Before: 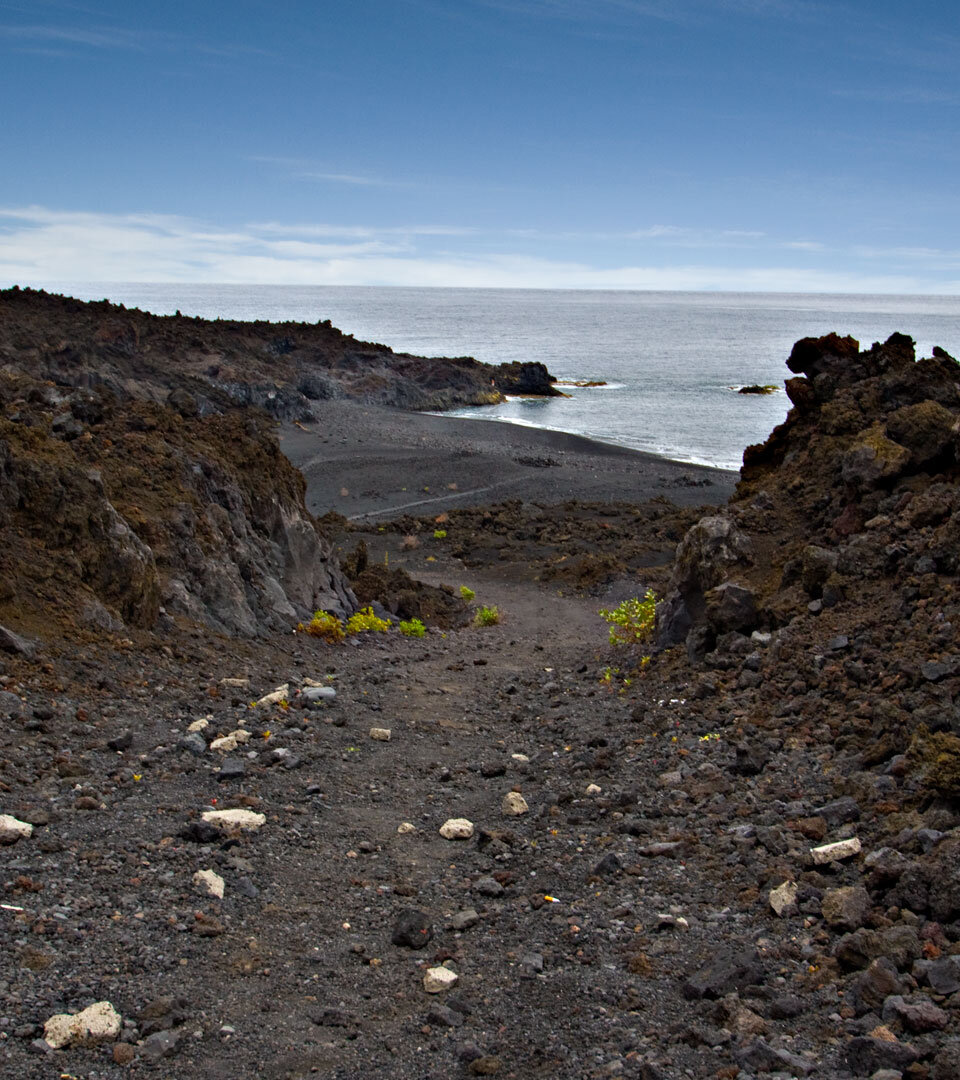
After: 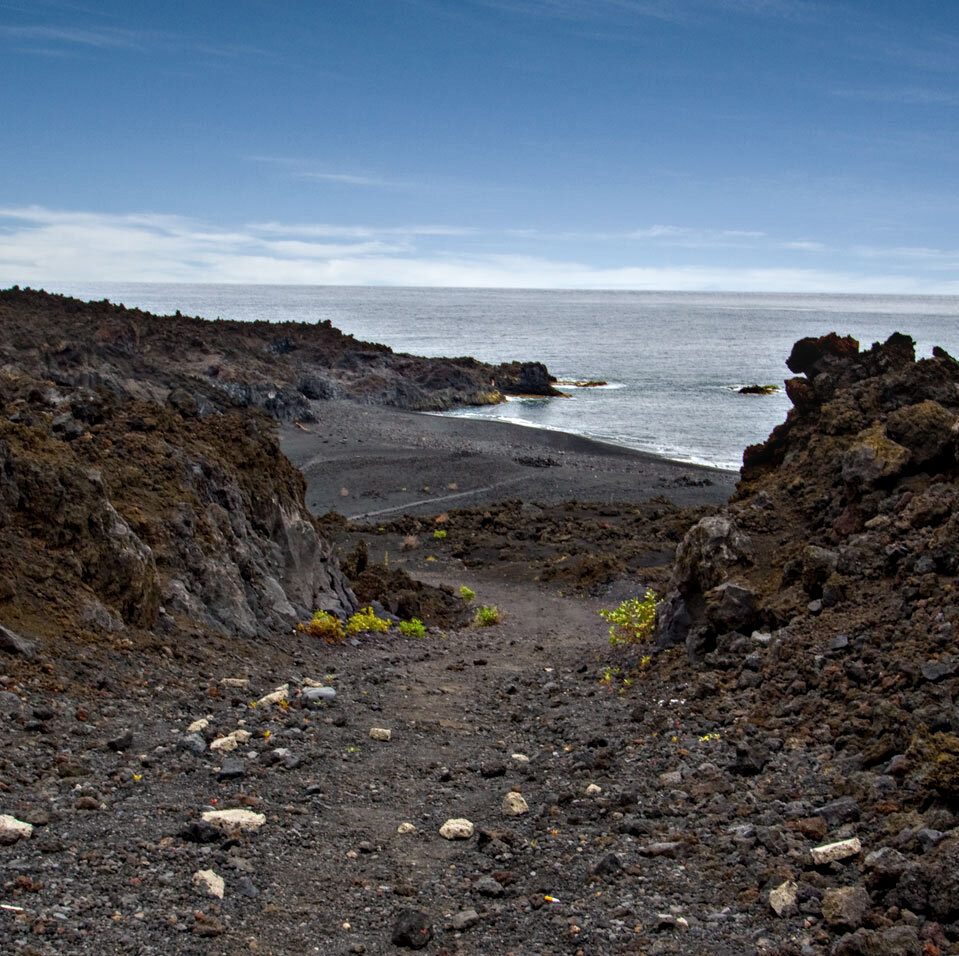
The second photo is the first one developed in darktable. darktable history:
crop and rotate: top 0%, bottom 11.457%
local contrast: highlights 53%, shadows 52%, detail 130%, midtone range 0.451
